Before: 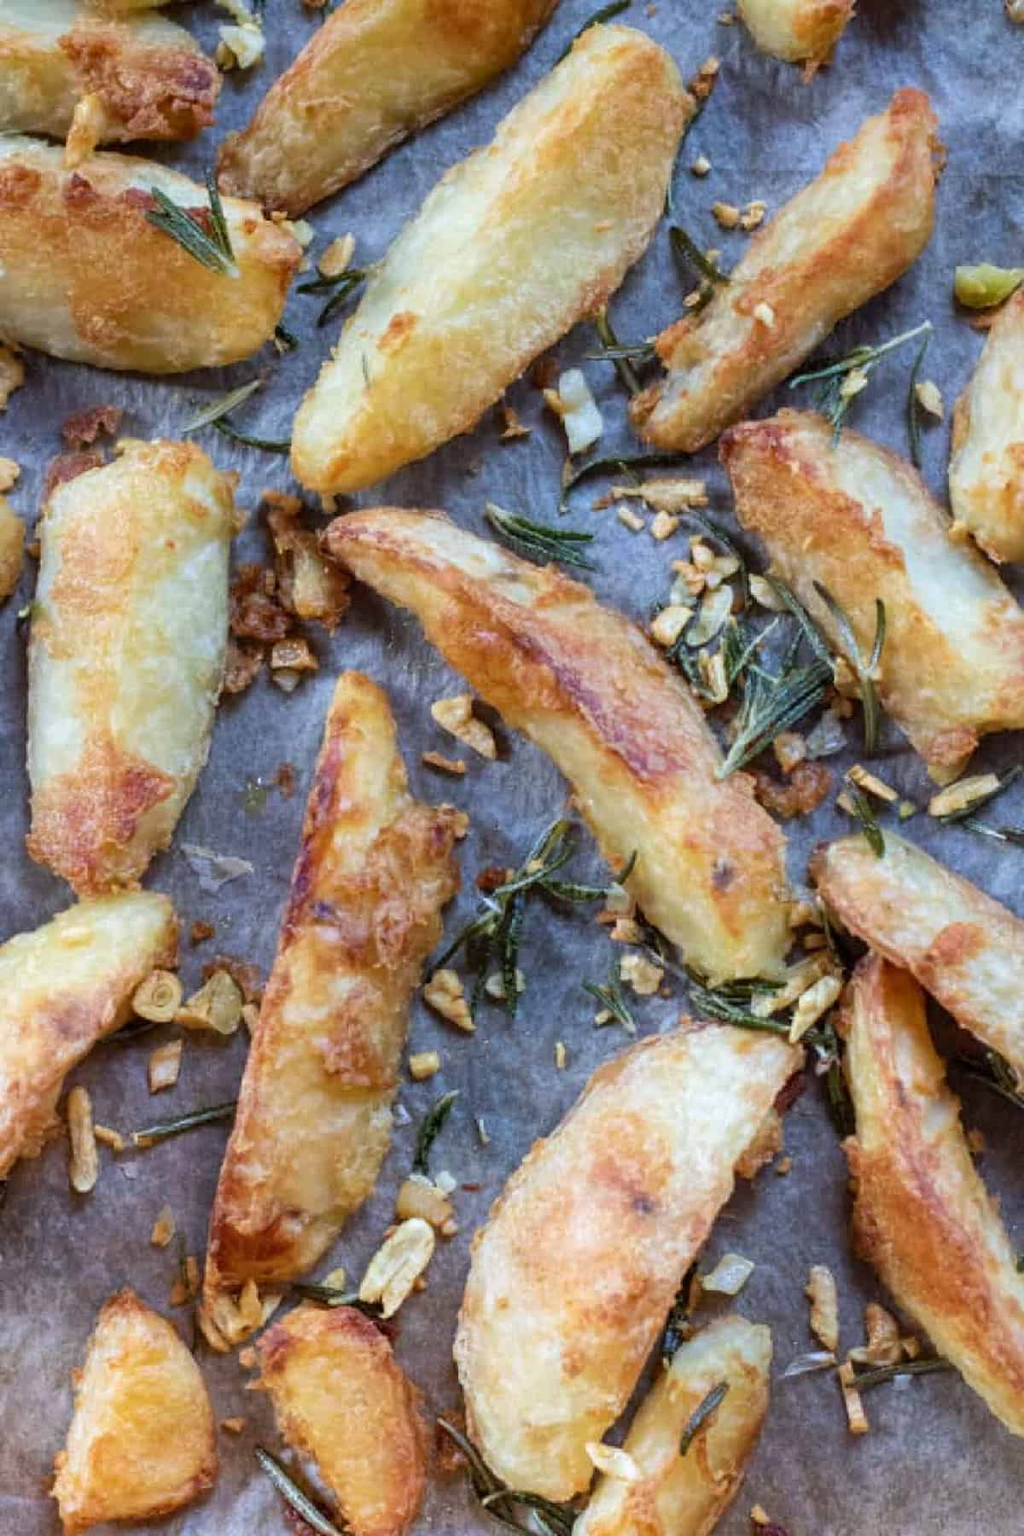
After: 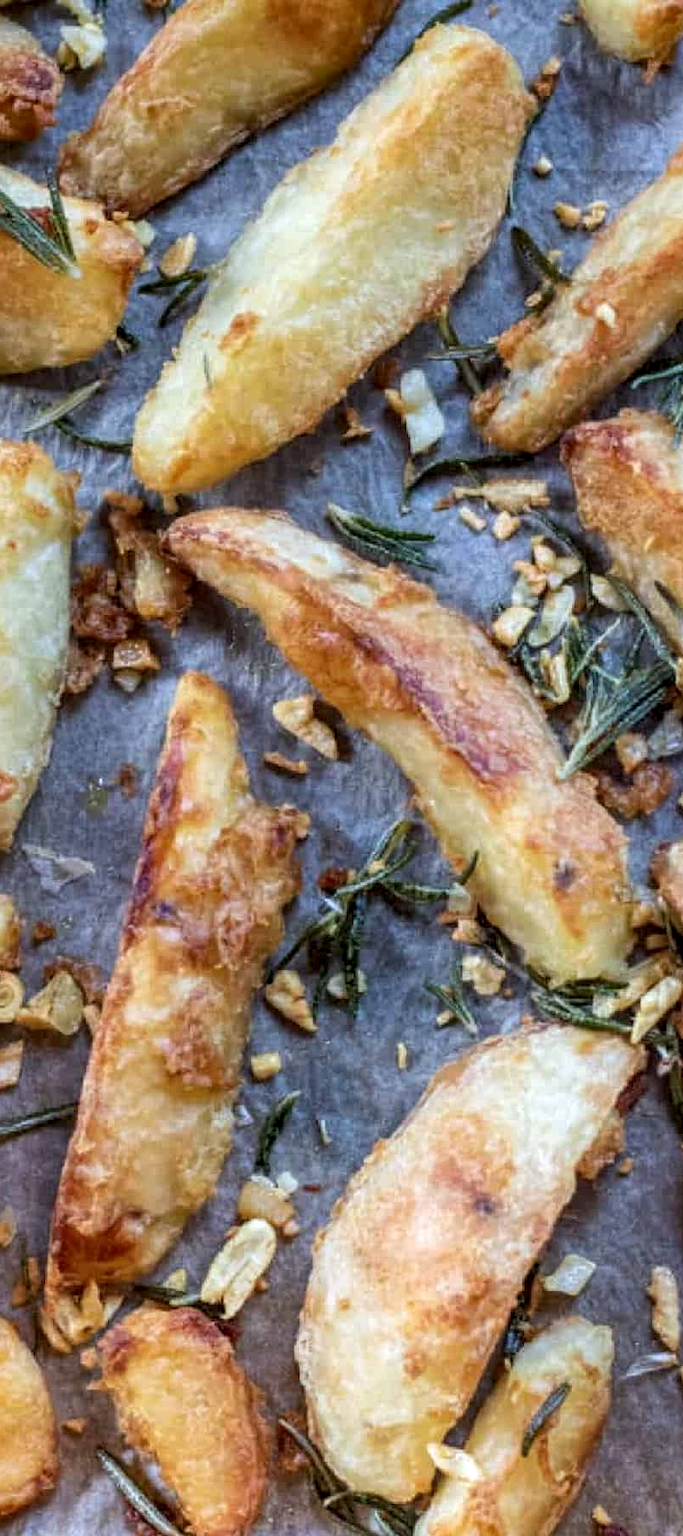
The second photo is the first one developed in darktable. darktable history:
crop and rotate: left 15.546%, right 17.787%
local contrast: detail 130%
